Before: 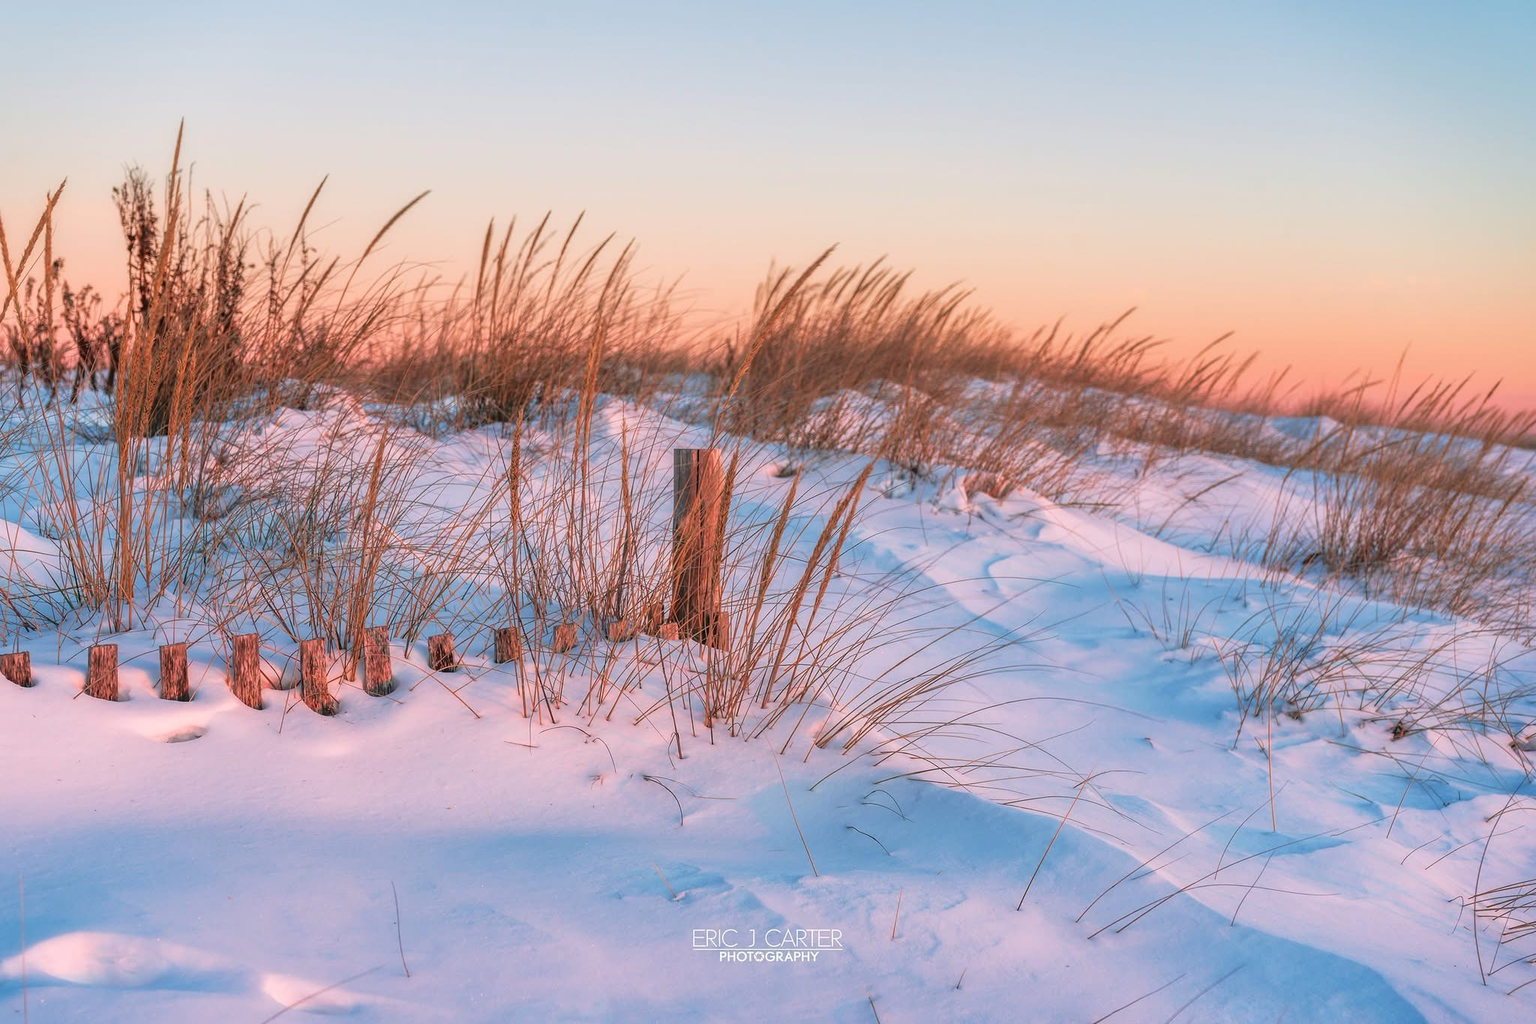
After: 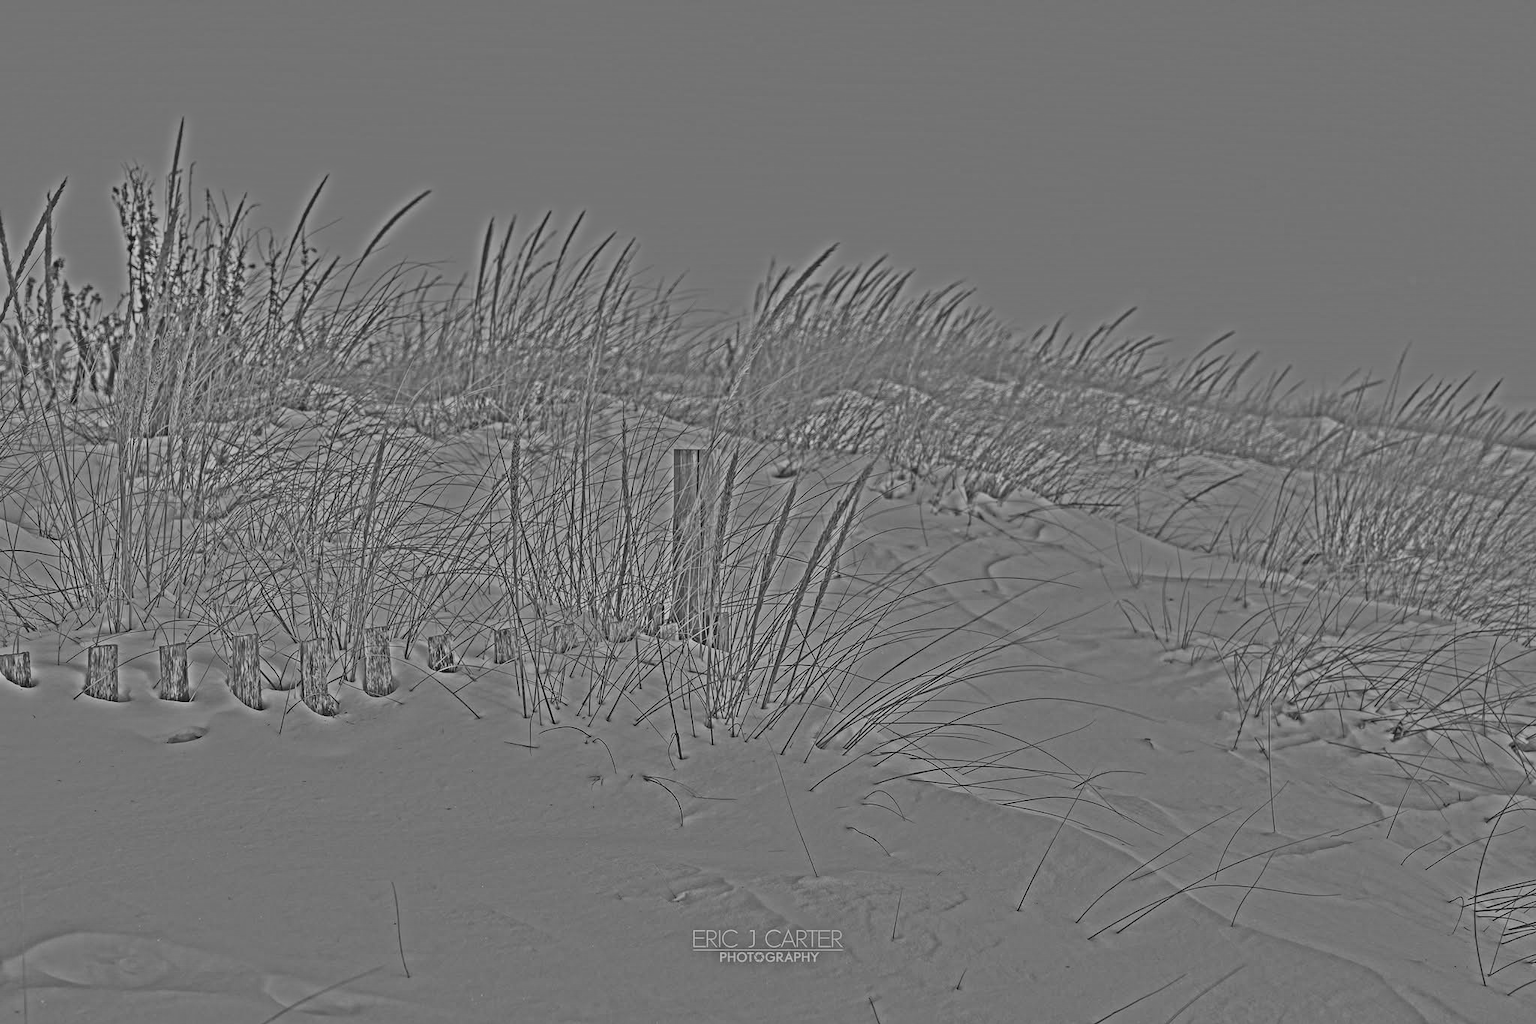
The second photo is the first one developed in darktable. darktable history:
exposure: exposure 0.375 EV, compensate highlight preservation false
contrast brightness saturation: contrast 0.25, saturation -0.31
highpass: sharpness 25.84%, contrast boost 14.94%
tone curve: curves: ch0 [(0, 0) (0.003, 0.009) (0.011, 0.013) (0.025, 0.019) (0.044, 0.029) (0.069, 0.04) (0.1, 0.053) (0.136, 0.08) (0.177, 0.114) (0.224, 0.151) (0.277, 0.207) (0.335, 0.267) (0.399, 0.35) (0.468, 0.442) (0.543, 0.545) (0.623, 0.656) (0.709, 0.752) (0.801, 0.843) (0.898, 0.932) (1, 1)], preserve colors none
